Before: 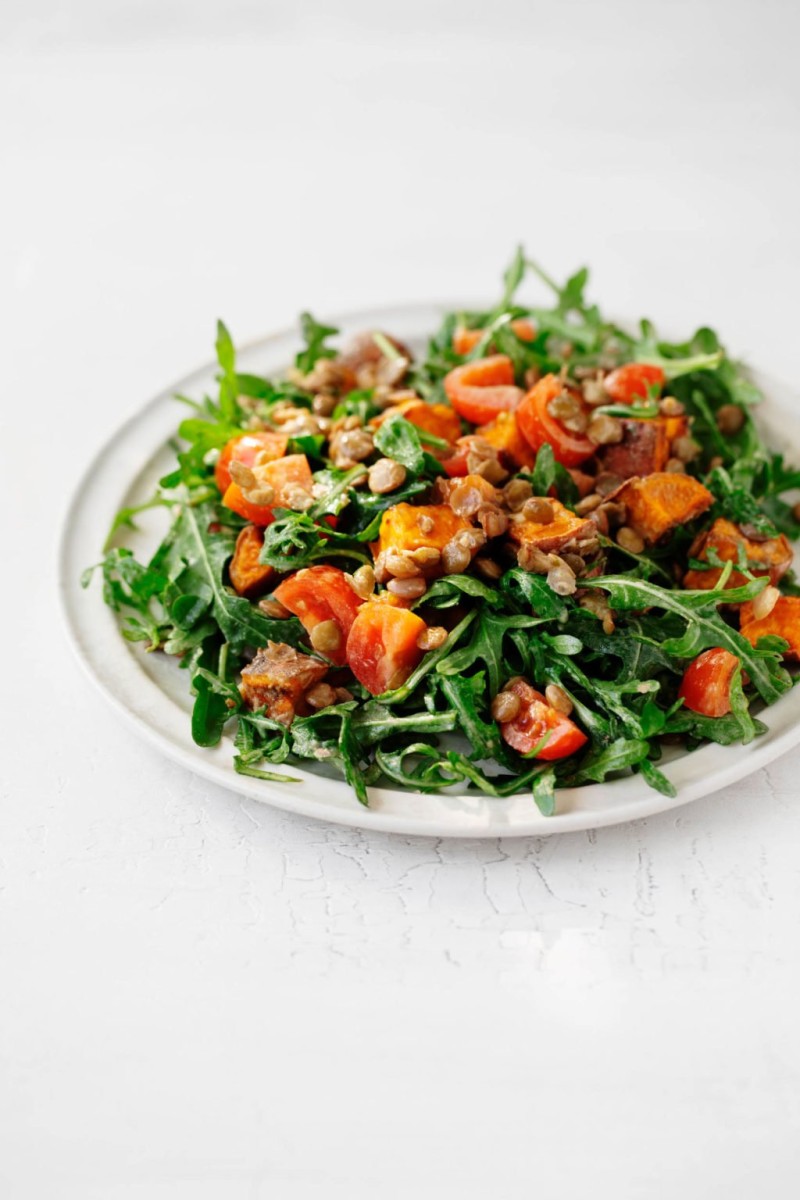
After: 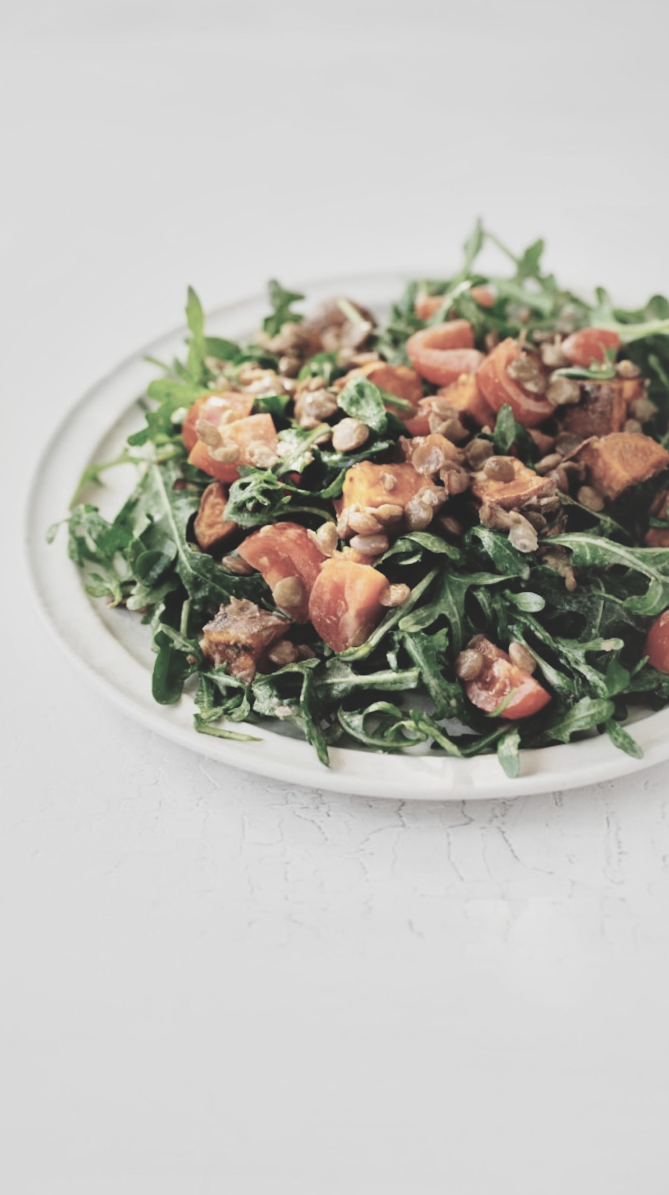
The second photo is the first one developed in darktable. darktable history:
local contrast: mode bilateral grid, contrast 25, coarseness 60, detail 151%, midtone range 0.2
crop and rotate: left 1.088%, right 8.807%
contrast brightness saturation: contrast 0.1, saturation -0.36
rotate and perspective: rotation 0.215°, lens shift (vertical) -0.139, crop left 0.069, crop right 0.939, crop top 0.002, crop bottom 0.996
exposure: black level correction -0.062, exposure -0.05 EV, compensate highlight preservation false
tone equalizer: -8 EV -0.001 EV, -7 EV 0.001 EV, -6 EV -0.002 EV, -5 EV -0.003 EV, -4 EV -0.062 EV, -3 EV -0.222 EV, -2 EV -0.267 EV, -1 EV 0.105 EV, +0 EV 0.303 EV
filmic rgb: black relative exposure -7.65 EV, white relative exposure 4.56 EV, hardness 3.61
